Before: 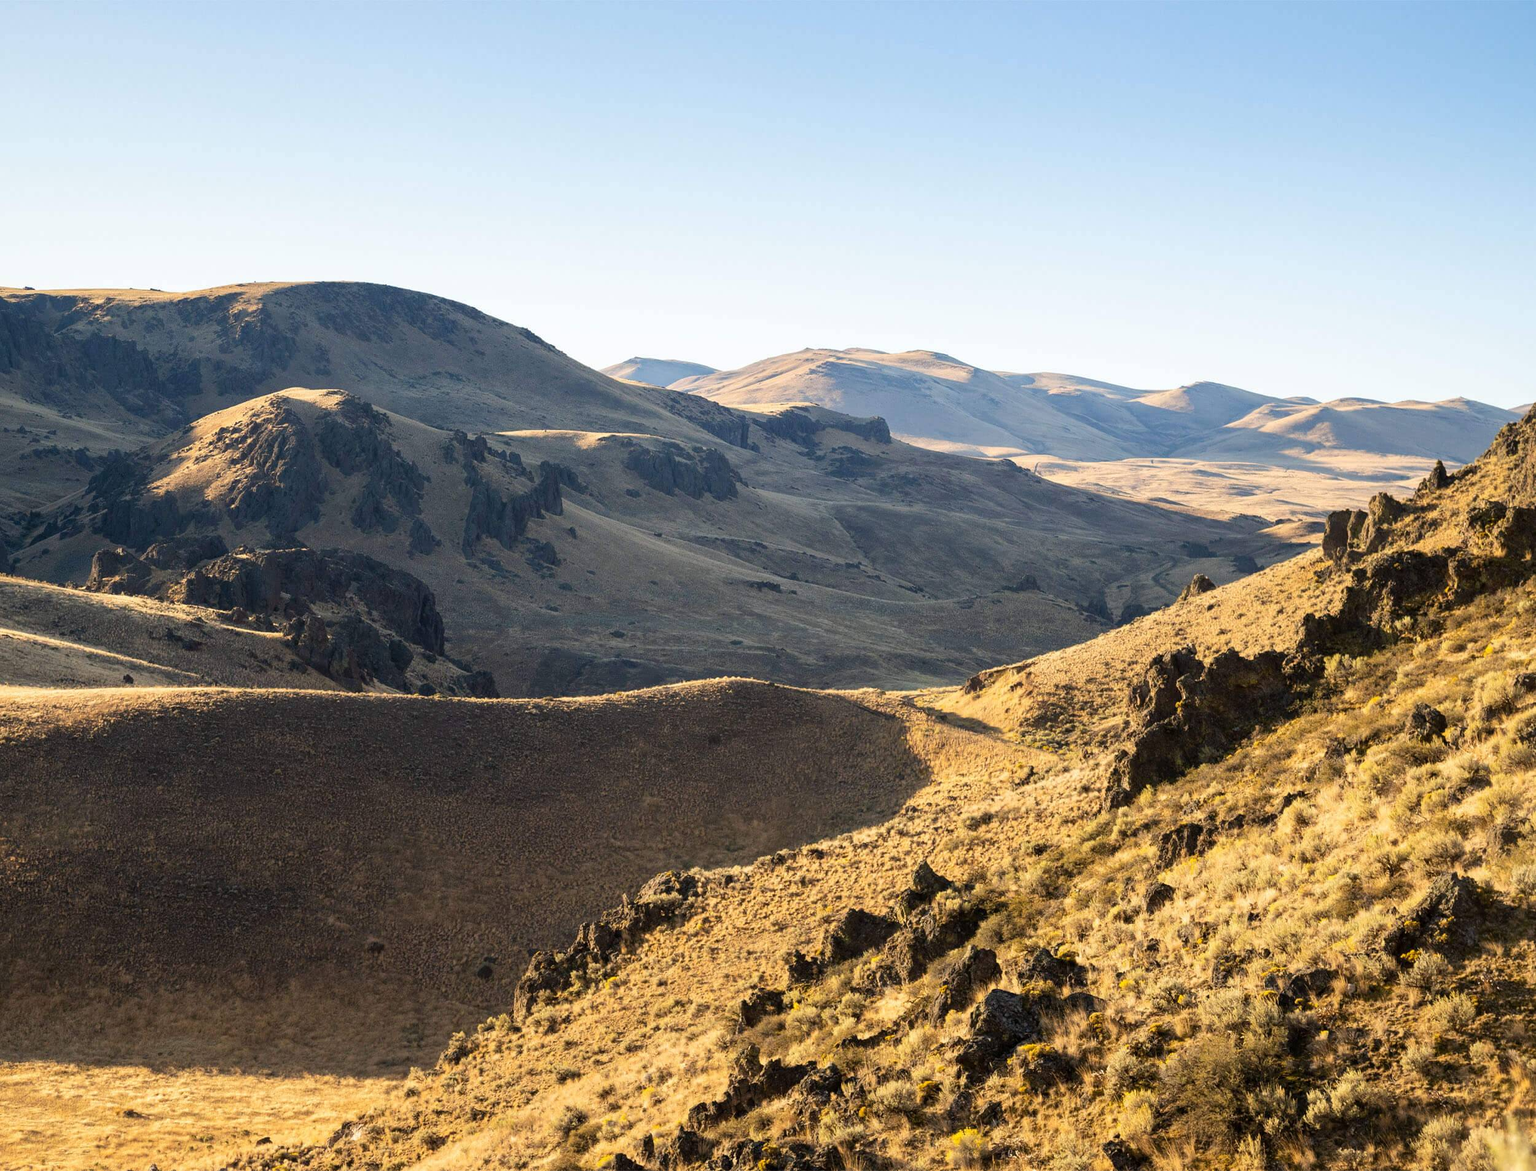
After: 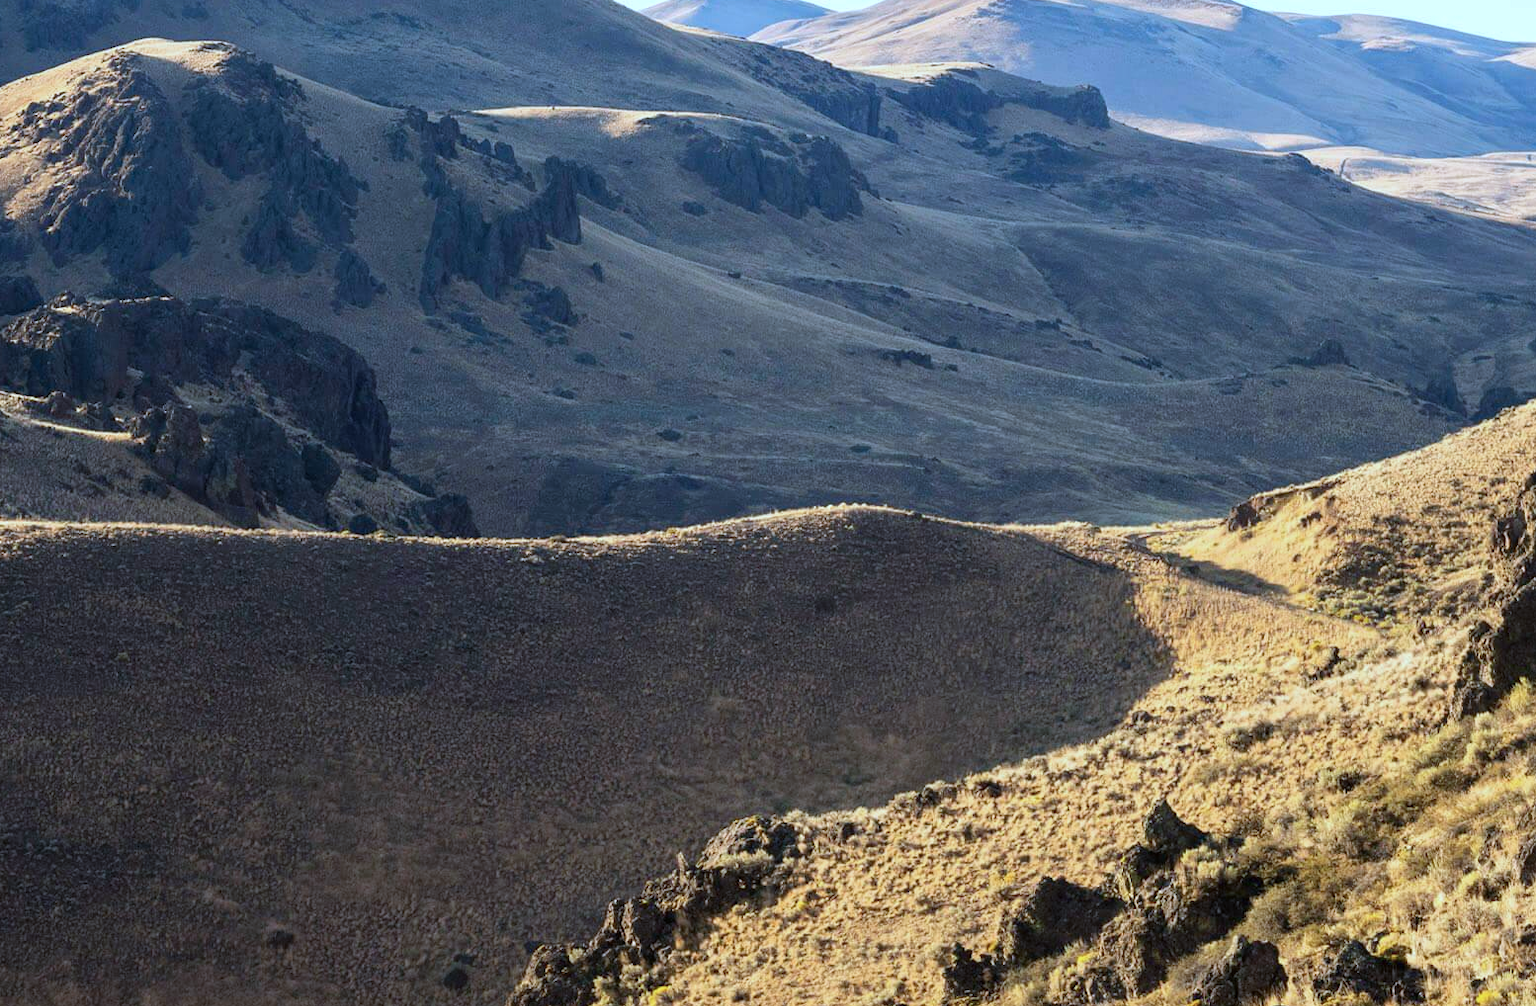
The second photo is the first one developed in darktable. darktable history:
tone equalizer: edges refinement/feathering 500, mask exposure compensation -1.57 EV, preserve details no
crop: left 13.136%, top 31.091%, right 24.695%, bottom 15.494%
color calibration: illuminant custom, x 0.389, y 0.387, temperature 3811.32 K
